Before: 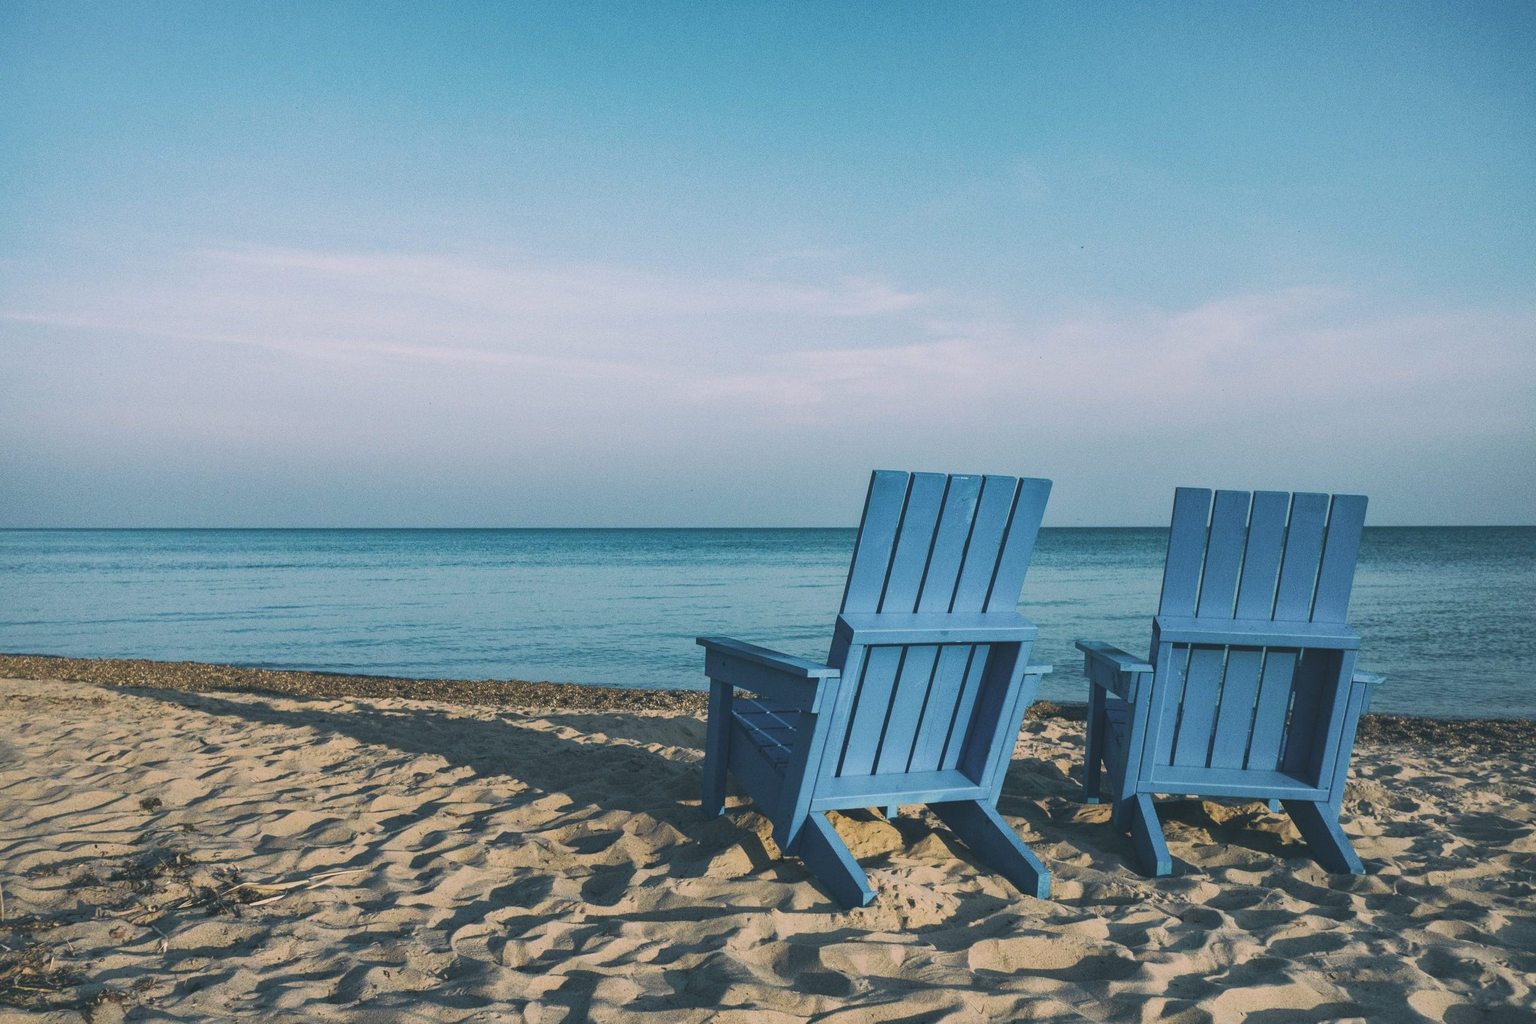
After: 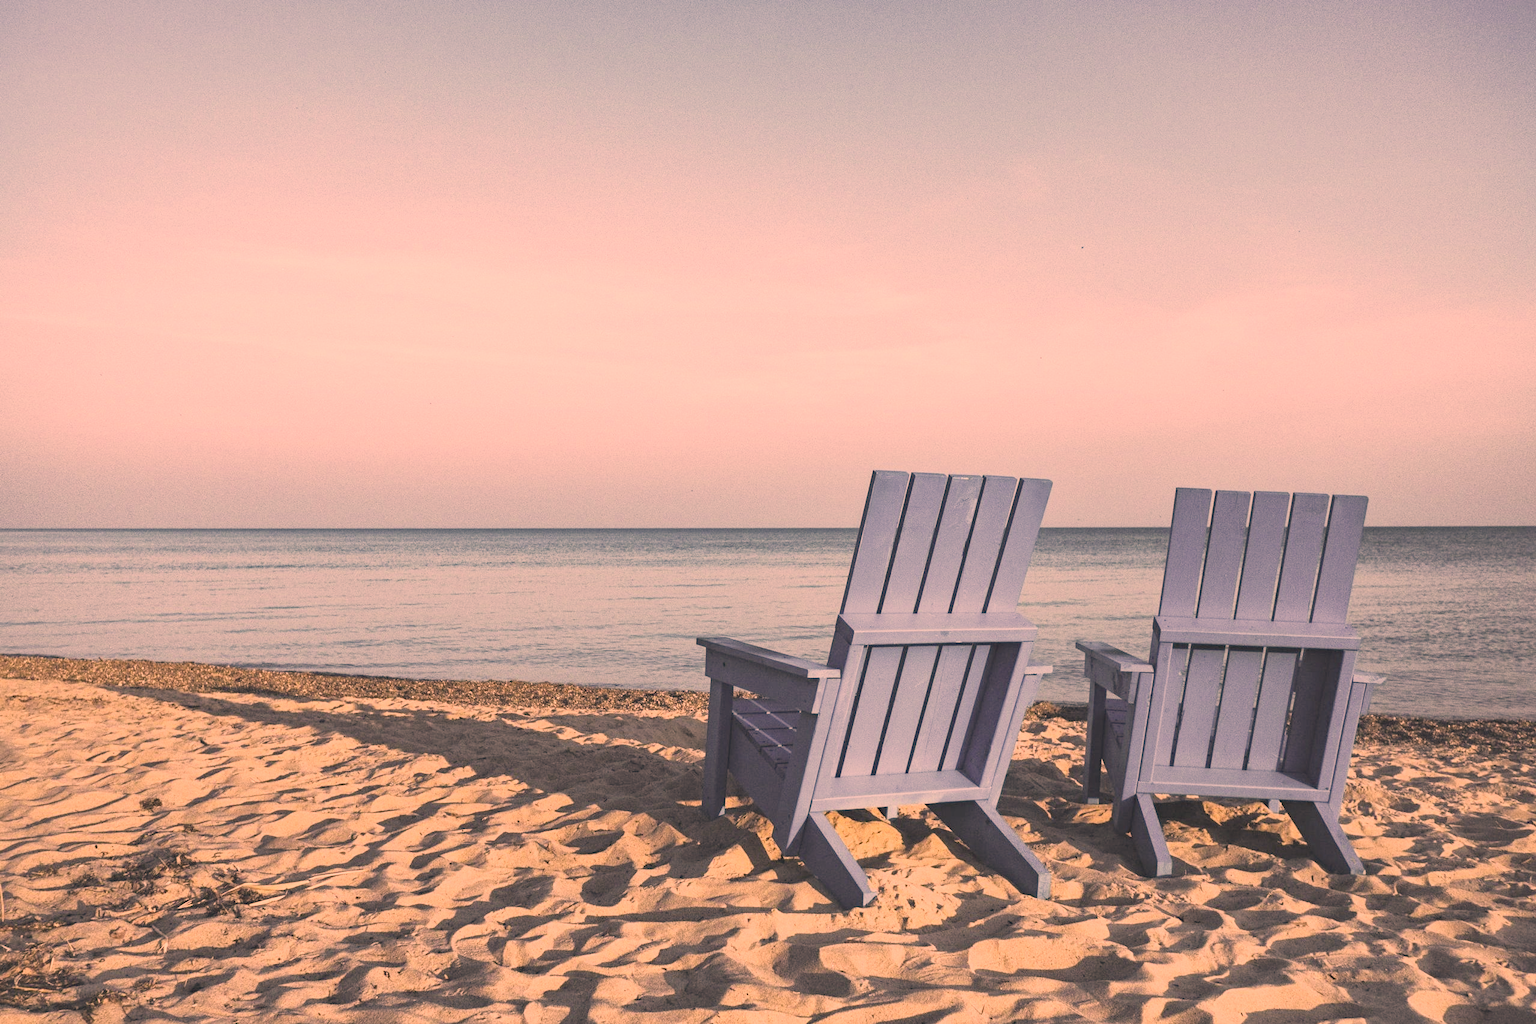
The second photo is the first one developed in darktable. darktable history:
exposure: black level correction 0, exposure 1 EV, compensate highlight preservation false
haze removal: compatibility mode true, adaptive false
color correction: highlights a* 39.69, highlights b* 39.95, saturation 0.691
filmic rgb: black relative exposure -7.94 EV, white relative exposure 4.11 EV, hardness 4.07, latitude 52.17%, contrast 1.01, shadows ↔ highlights balance 5.96%
color balance rgb: highlights gain › chroma 0.988%, highlights gain › hue 23.84°, global offset › chroma 0.128%, global offset › hue 253.68°, white fulcrum 0.992 EV, perceptual saturation grading › global saturation 0.883%
